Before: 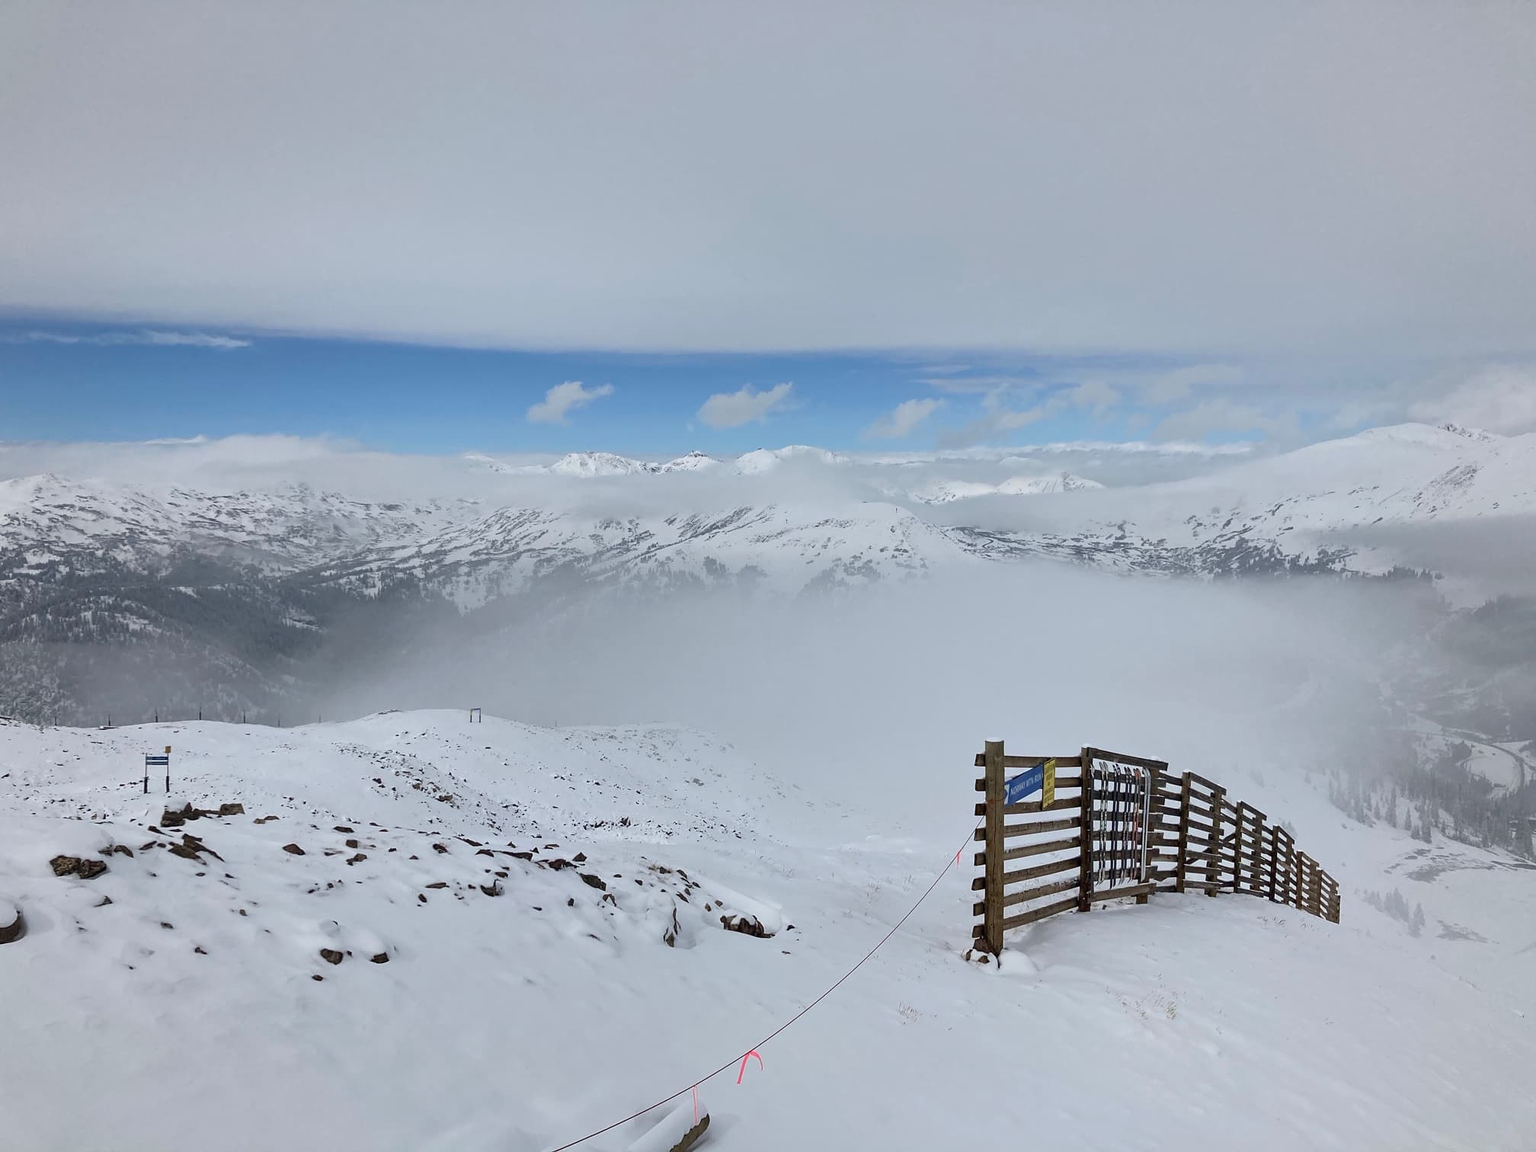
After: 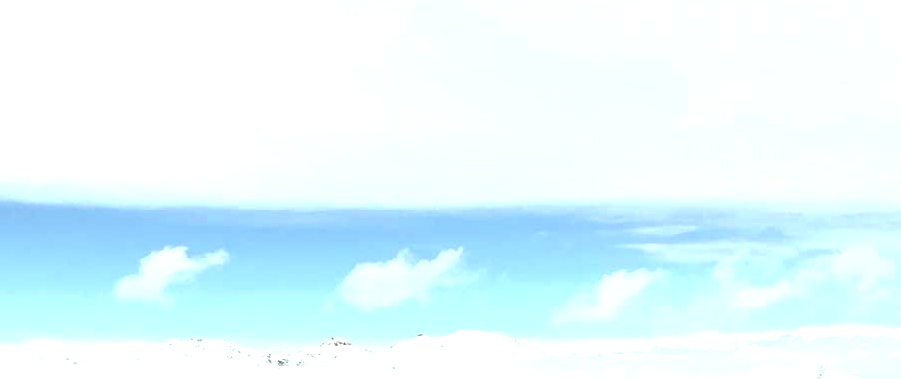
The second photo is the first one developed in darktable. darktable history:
exposure: black level correction 0, exposure 1.5 EV, compensate exposure bias true, compensate highlight preservation false
crop: left 28.64%, top 16.832%, right 26.637%, bottom 58.055%
color correction: highlights a* -5.94, highlights b* 9.48, shadows a* 10.12, shadows b* 23.94
local contrast: detail 130%
